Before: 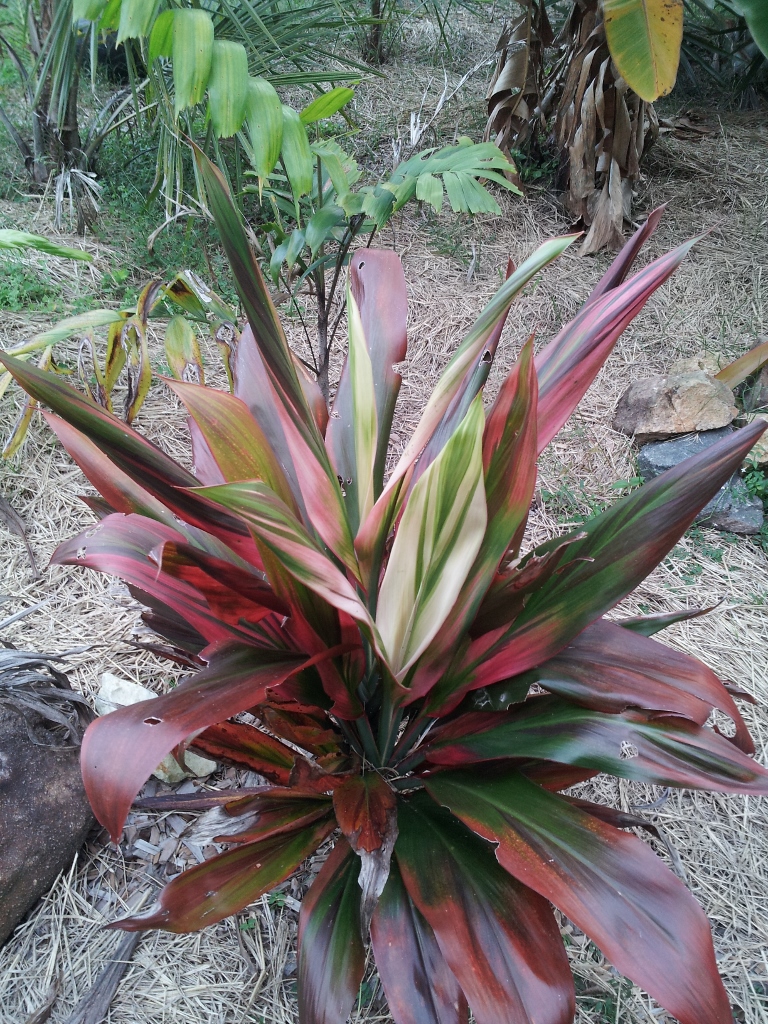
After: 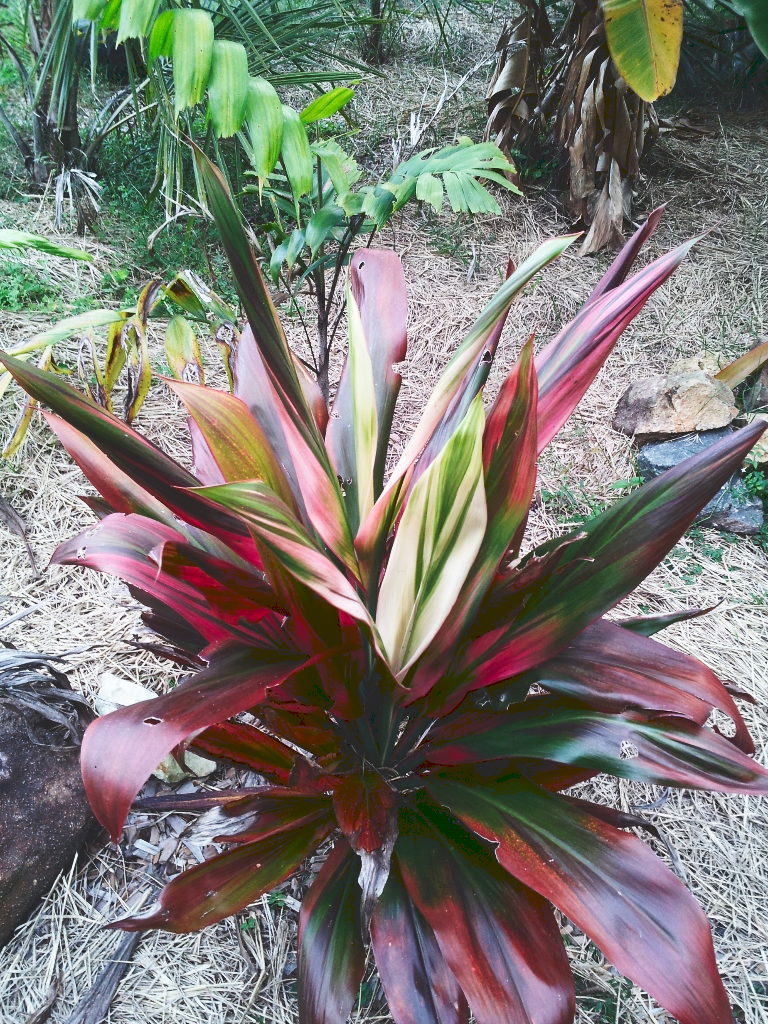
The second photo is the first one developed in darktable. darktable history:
tone curve: curves: ch0 [(0, 0) (0.003, 0.156) (0.011, 0.156) (0.025, 0.161) (0.044, 0.164) (0.069, 0.178) (0.1, 0.201) (0.136, 0.229) (0.177, 0.263) (0.224, 0.301) (0.277, 0.355) (0.335, 0.415) (0.399, 0.48) (0.468, 0.561) (0.543, 0.647) (0.623, 0.735) (0.709, 0.819) (0.801, 0.893) (0.898, 0.953) (1, 1)], preserve colors none
contrast brightness saturation: contrast 0.193, brightness -0.105, saturation 0.213
